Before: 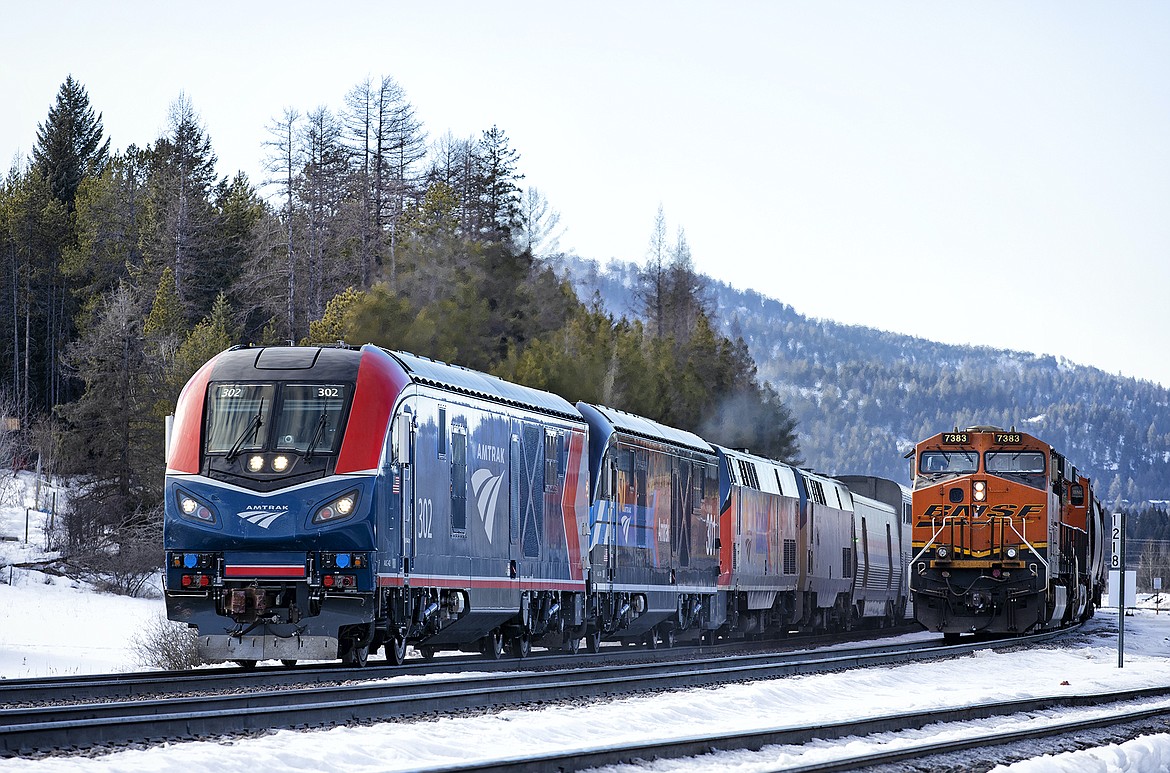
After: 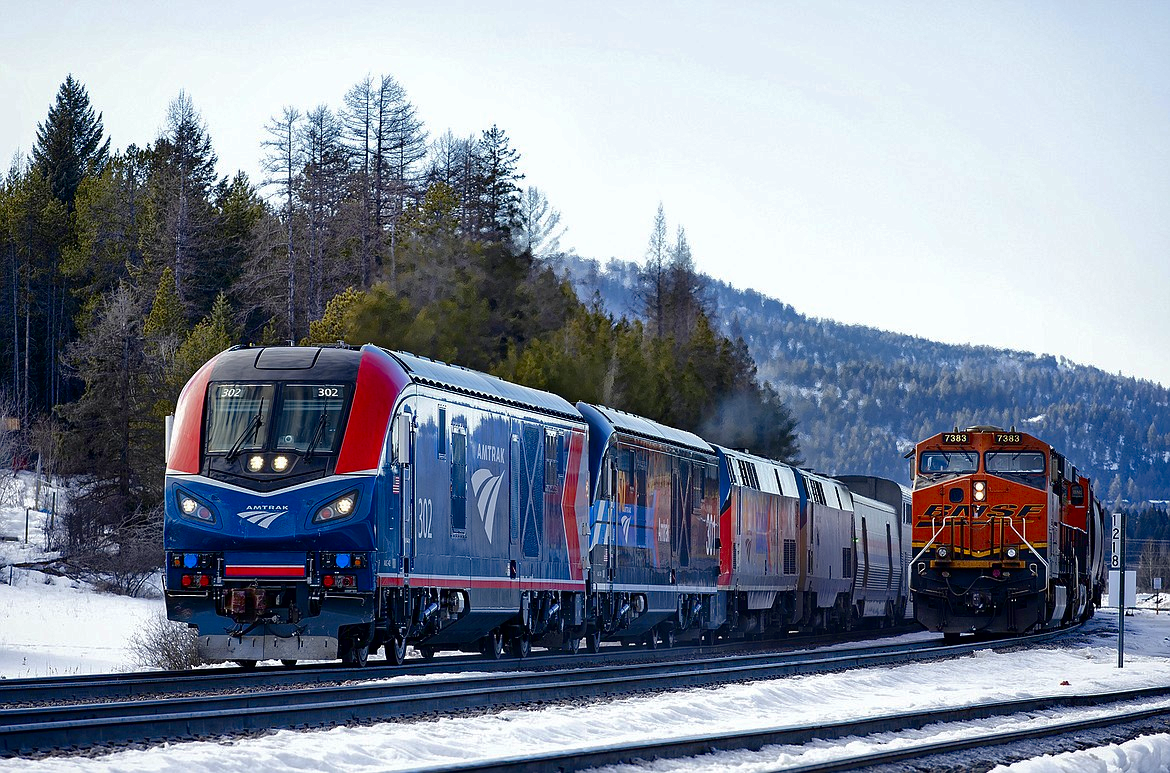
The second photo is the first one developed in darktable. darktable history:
contrast brightness saturation: contrast 0.103, brightness -0.279, saturation 0.144
shadows and highlights: on, module defaults
